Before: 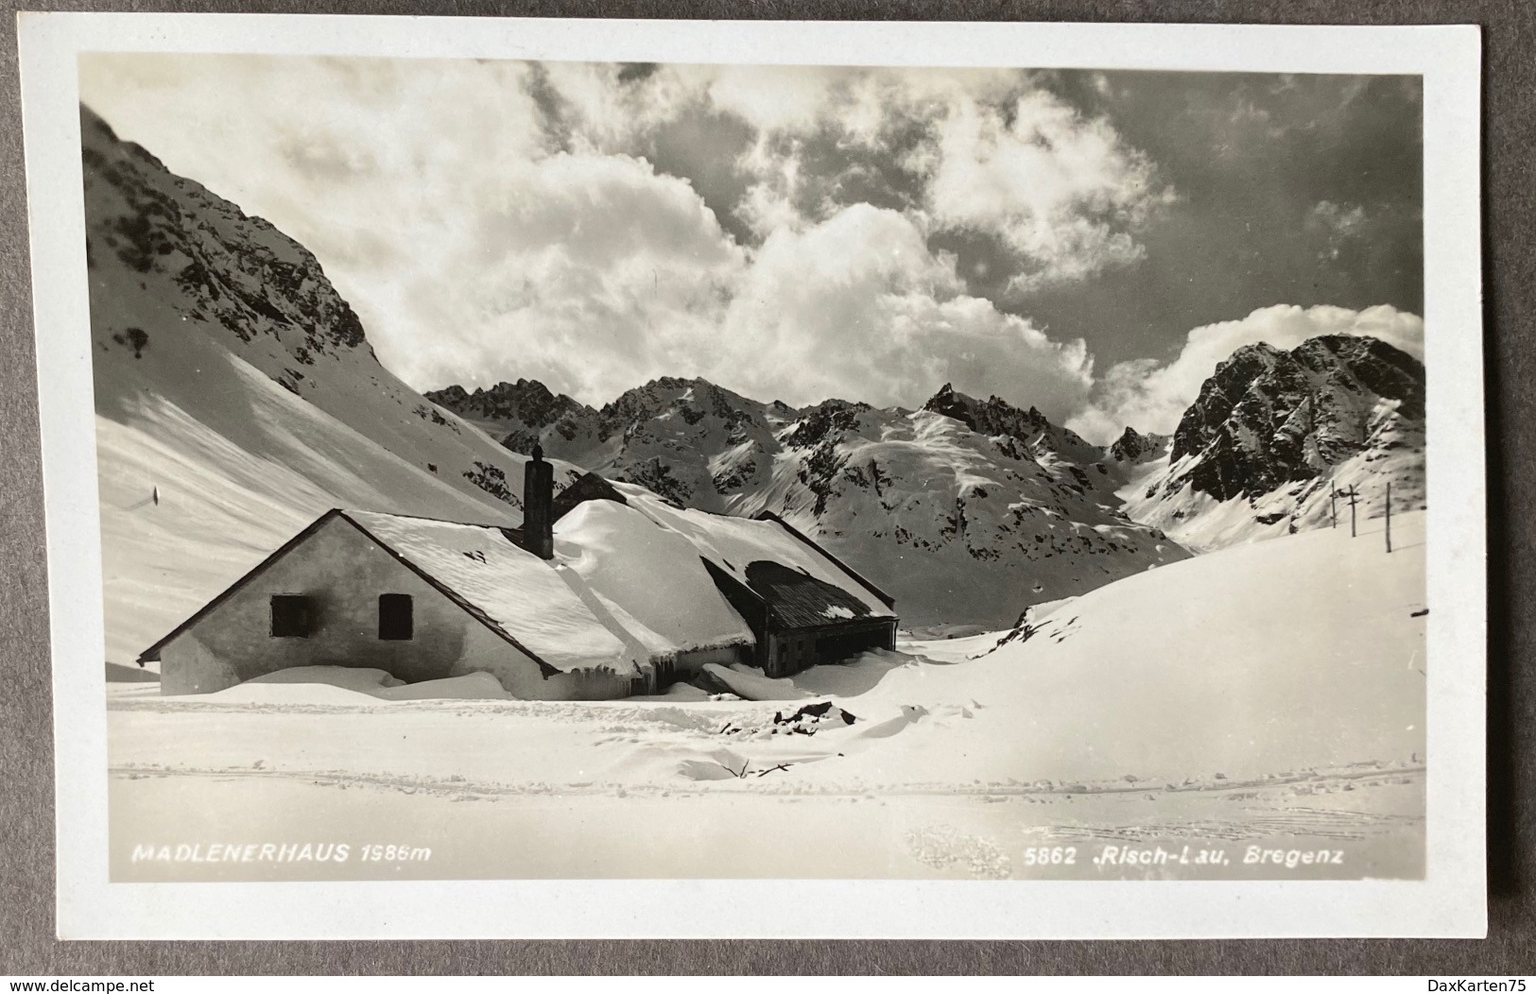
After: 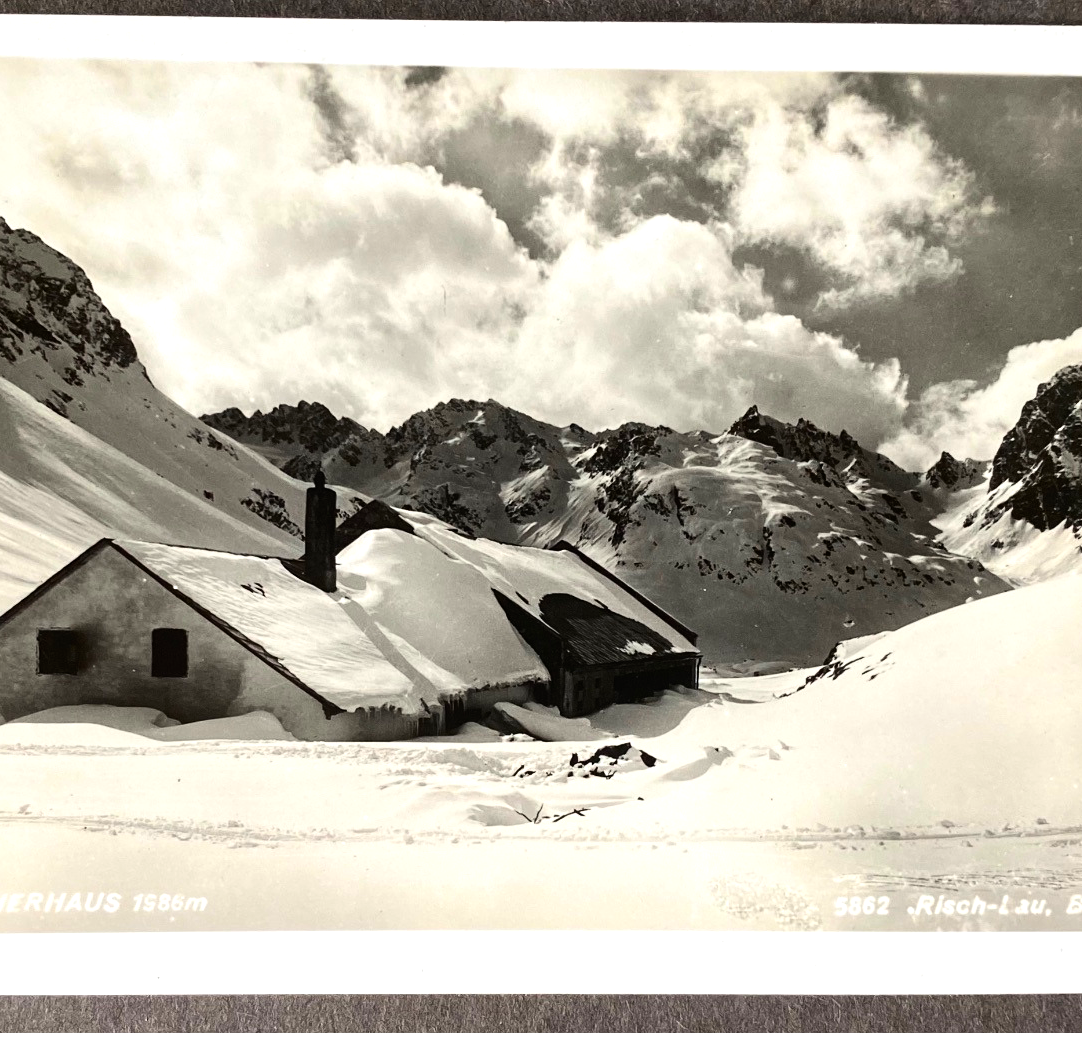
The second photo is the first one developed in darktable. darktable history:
color balance rgb: shadows lift › luminance 0.771%, shadows lift › chroma 0.436%, shadows lift › hue 18.91°, perceptual saturation grading › global saturation 8.748%, global vibrance 24.968%, contrast 20.424%
crop and rotate: left 15.359%, right 18.029%
contrast brightness saturation: contrast 0.138
